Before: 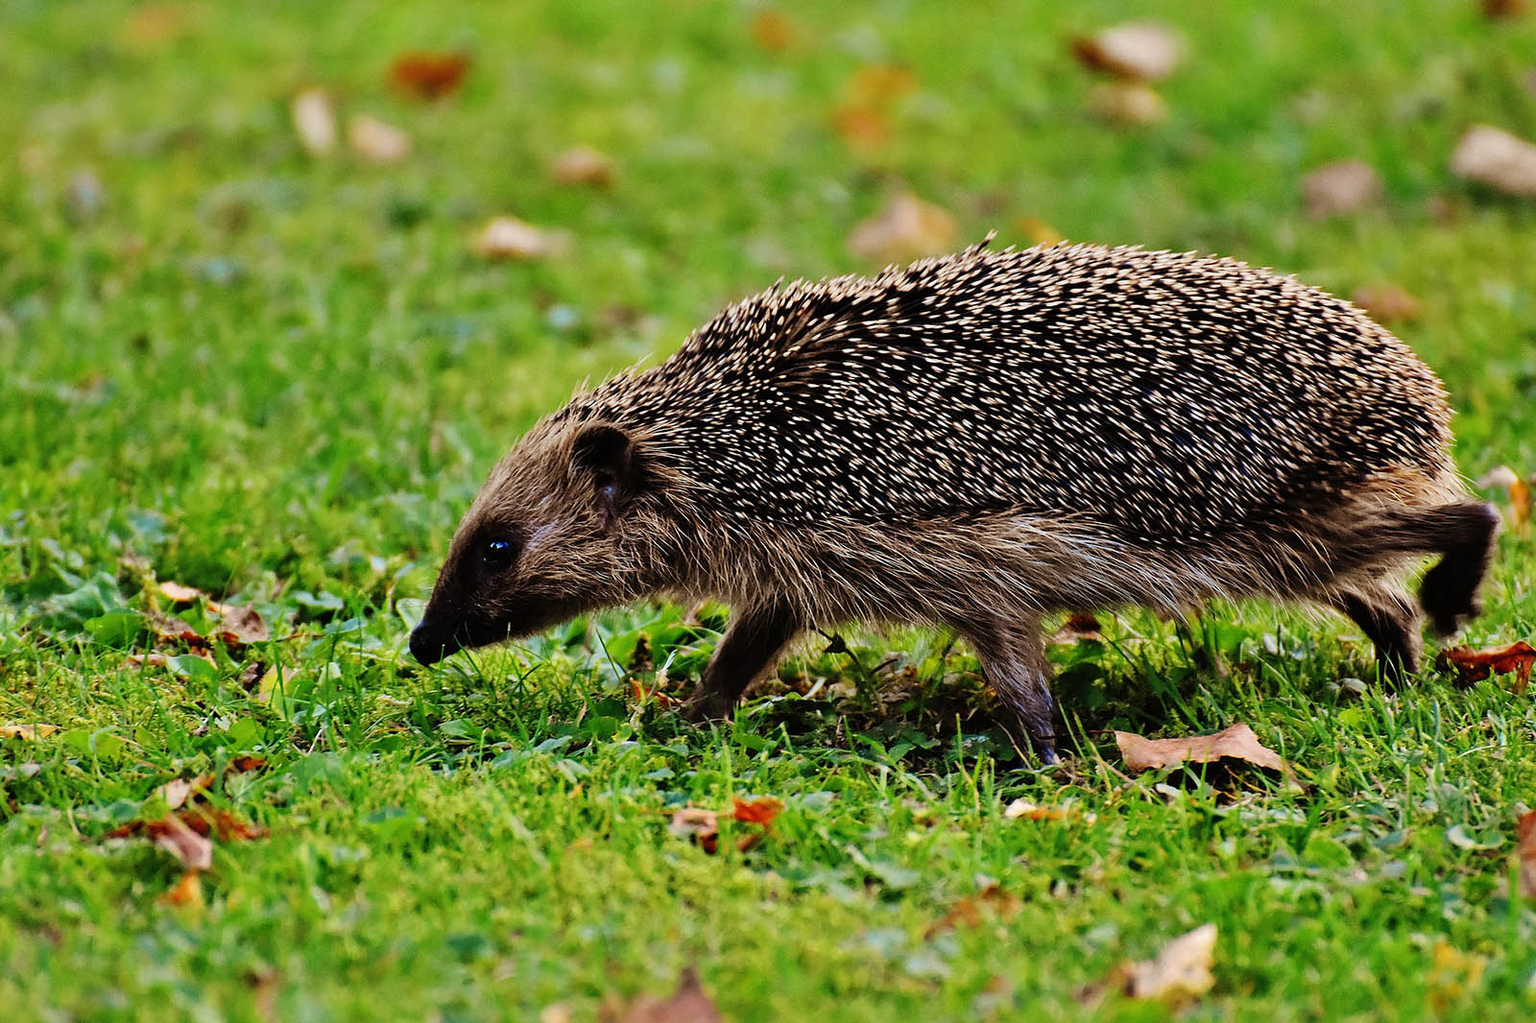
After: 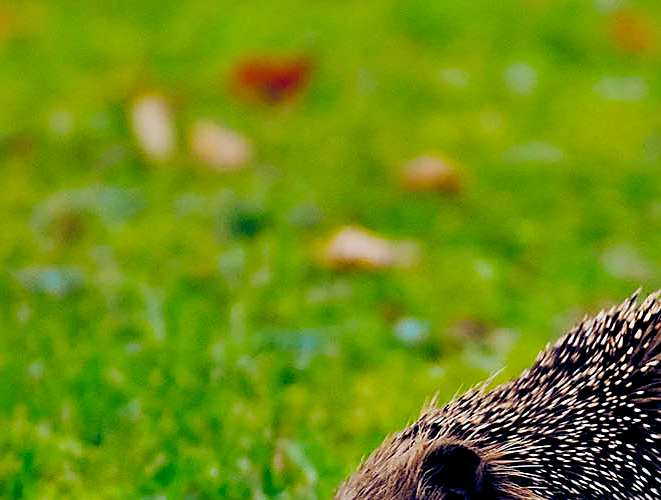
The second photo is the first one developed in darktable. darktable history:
sharpen: on, module defaults
crop and rotate: left 10.969%, top 0.056%, right 47.691%, bottom 52.957%
color balance rgb: global offset › luminance -0.289%, global offset › chroma 0.308%, global offset › hue 258.75°, linear chroma grading › global chroma 13.367%, perceptual saturation grading › global saturation 30.071%, contrast -9.508%
